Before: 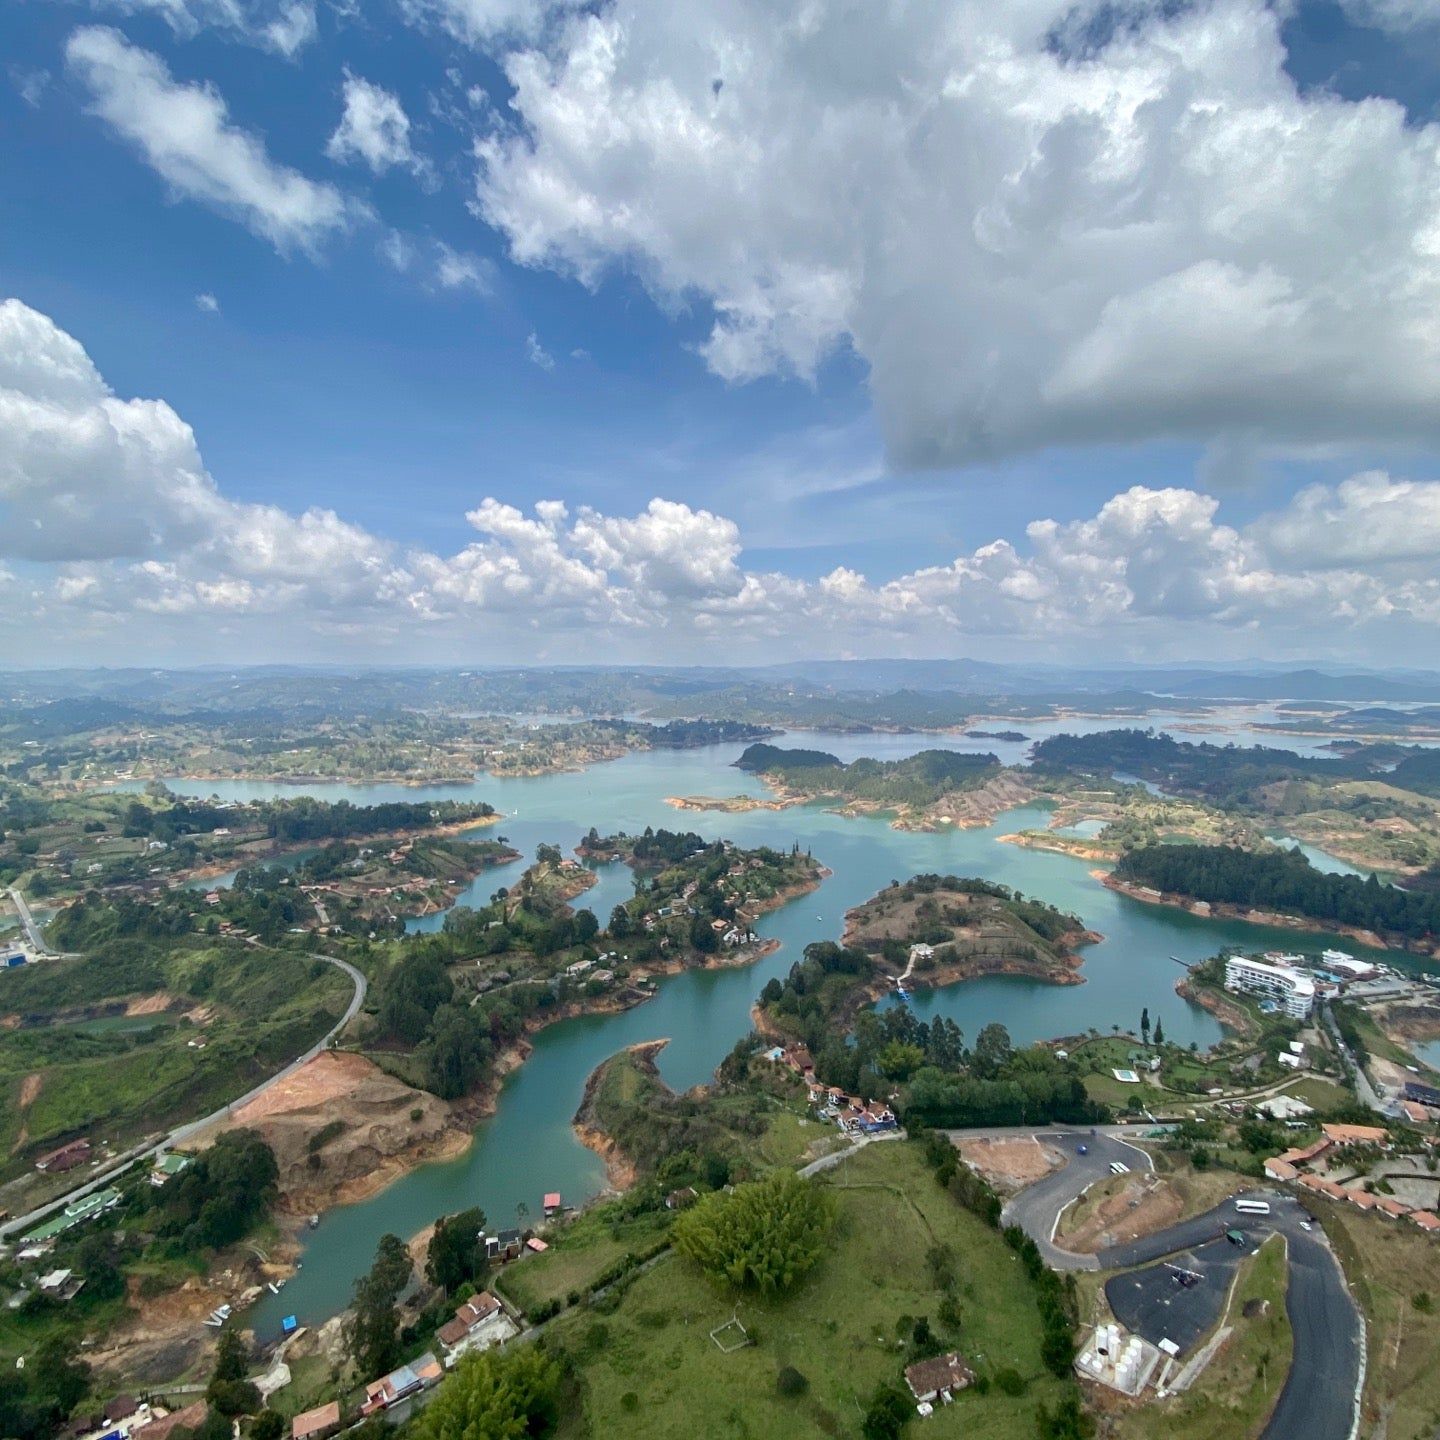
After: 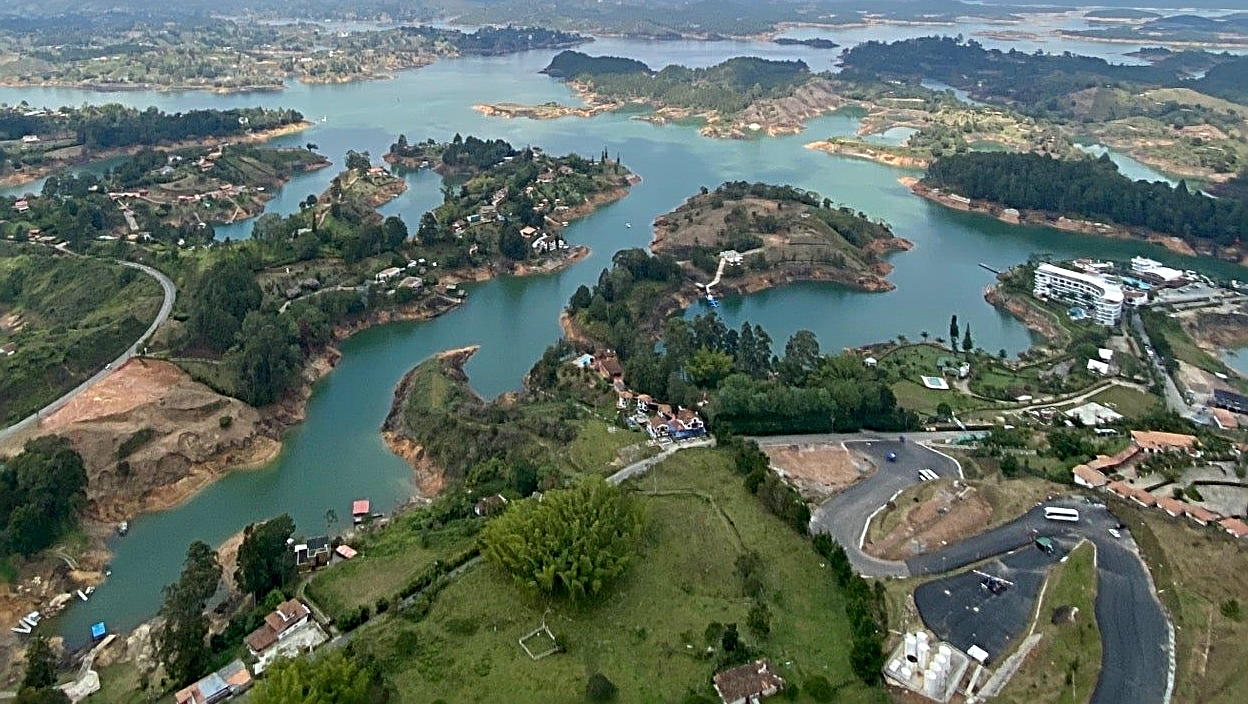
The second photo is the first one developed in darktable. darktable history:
sharpen: radius 2.817, amount 0.715
crop and rotate: left 13.306%, top 48.129%, bottom 2.928%
